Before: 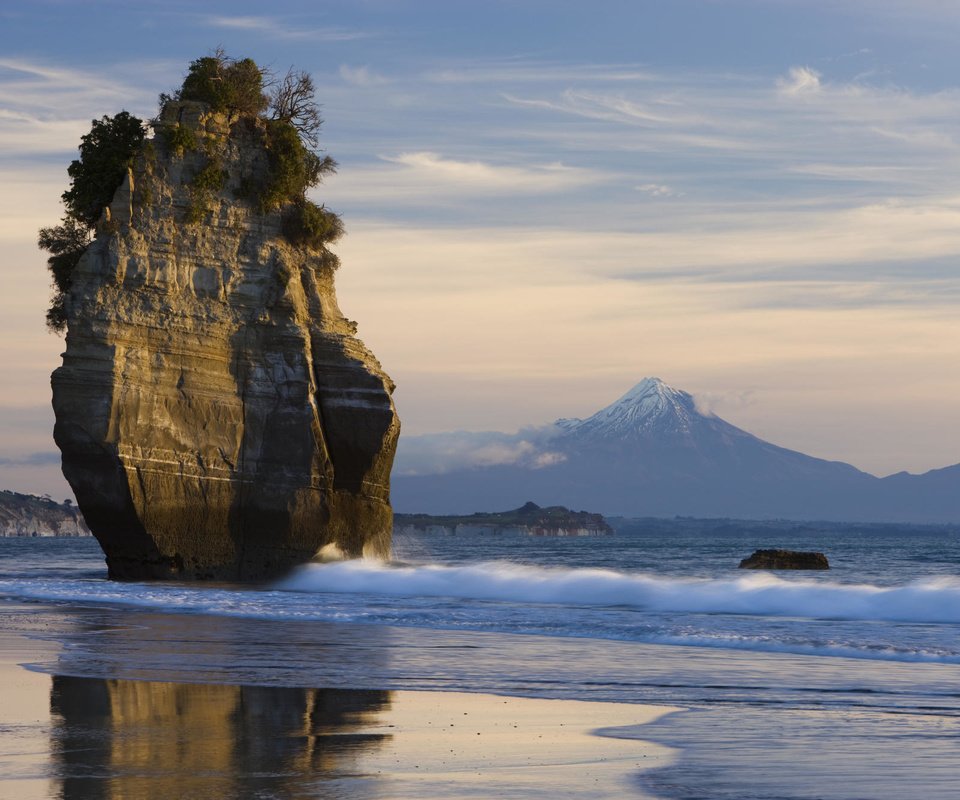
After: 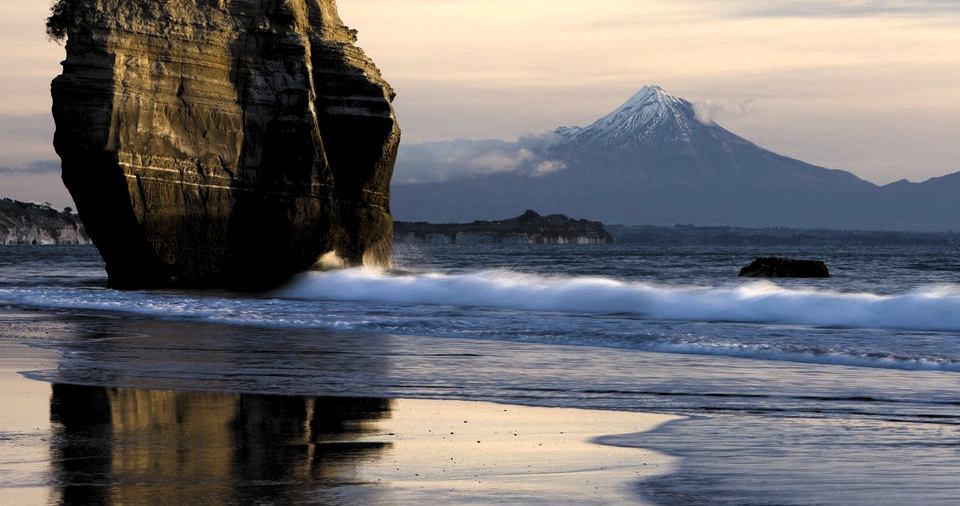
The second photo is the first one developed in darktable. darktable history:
crop and rotate: top 36.661%
levels: levels [0.129, 0.519, 0.867]
